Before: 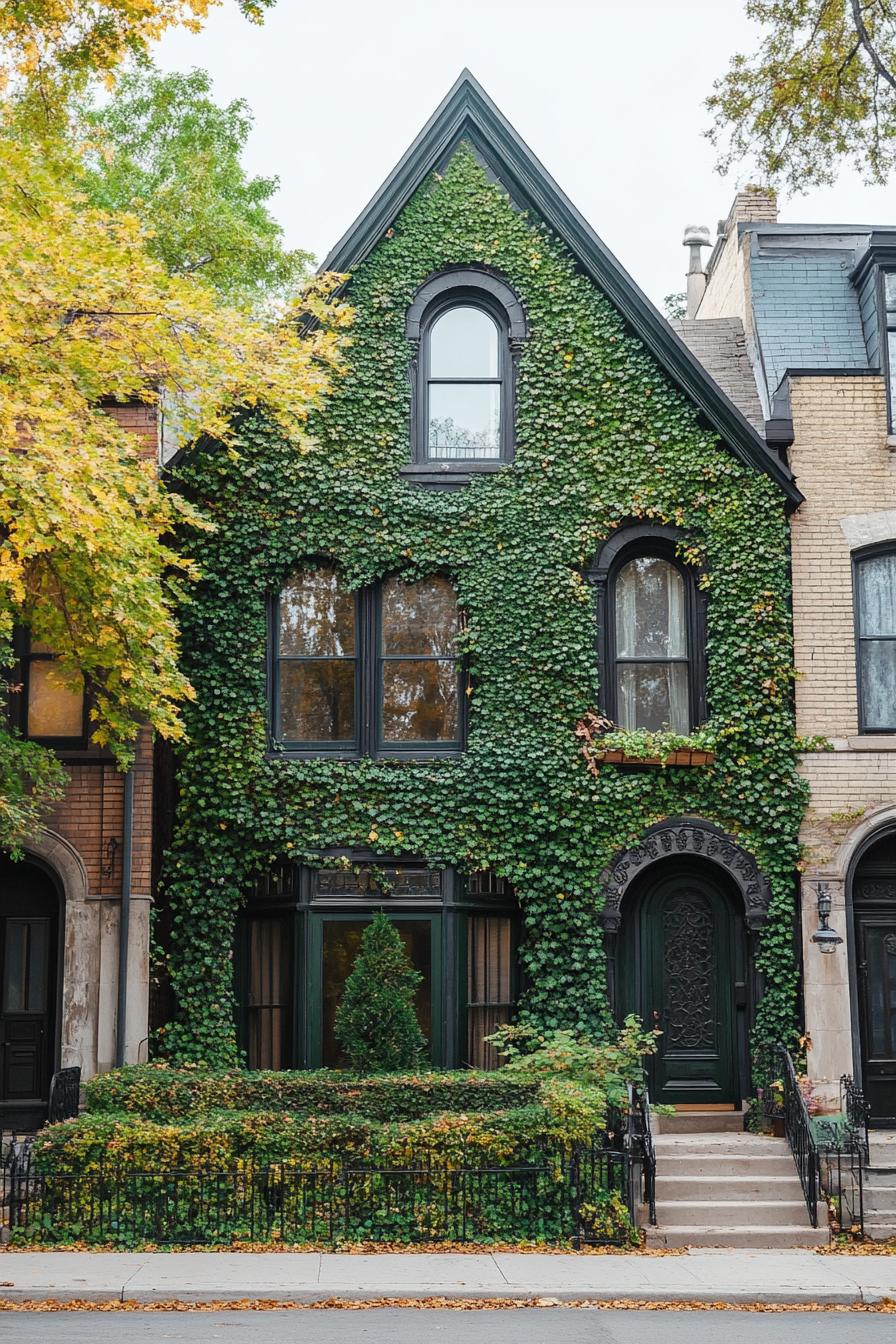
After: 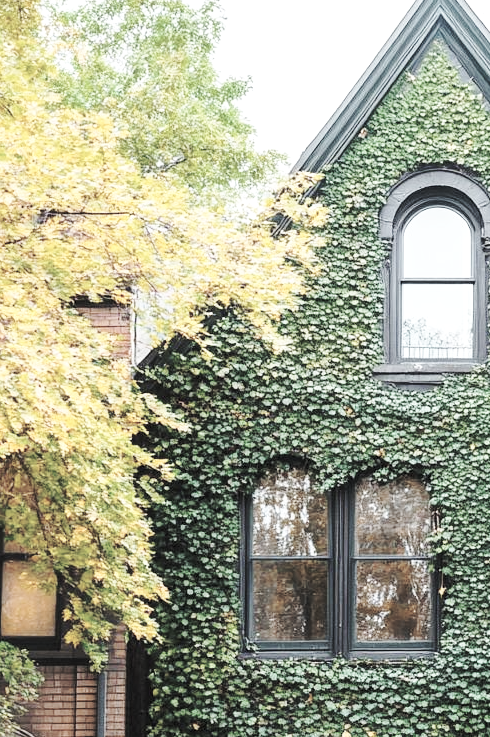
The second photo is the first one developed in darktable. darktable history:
base curve: curves: ch0 [(0, 0) (0.036, 0.037) (0.121, 0.228) (0.46, 0.76) (0.859, 0.983) (1, 1)], preserve colors none
levels: levels [0, 0.498, 1]
local contrast: highlights 100%, shadows 100%, detail 120%, midtone range 0.2
crop and rotate: left 3.047%, top 7.509%, right 42.236%, bottom 37.598%
contrast brightness saturation: brightness 0.18, saturation -0.5
